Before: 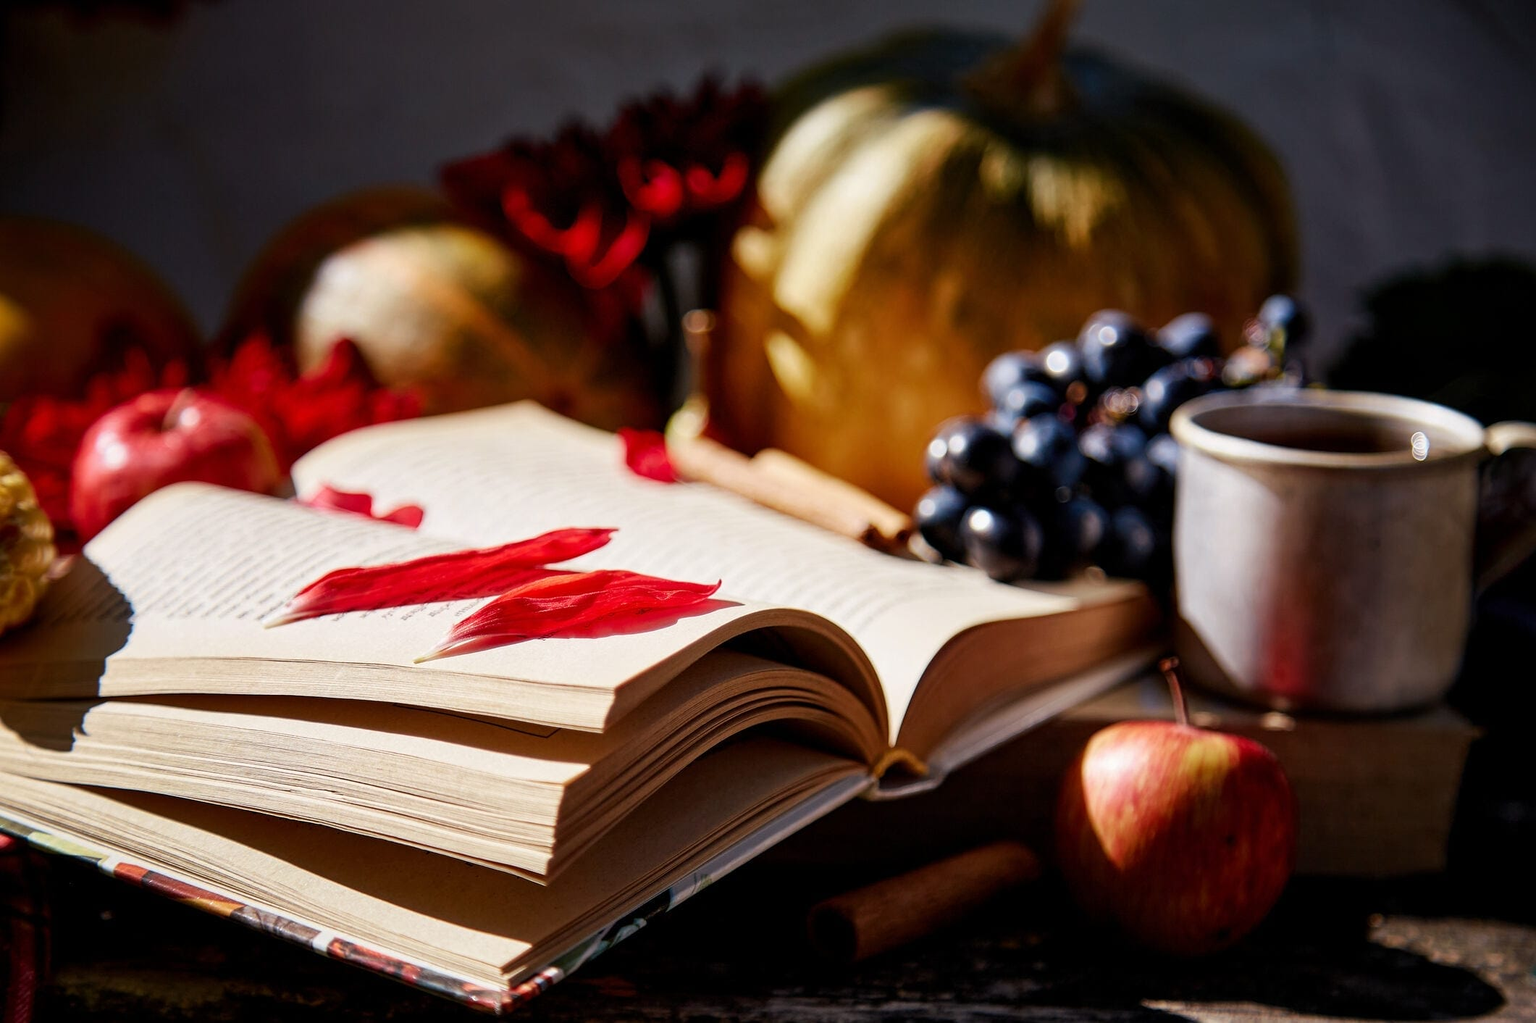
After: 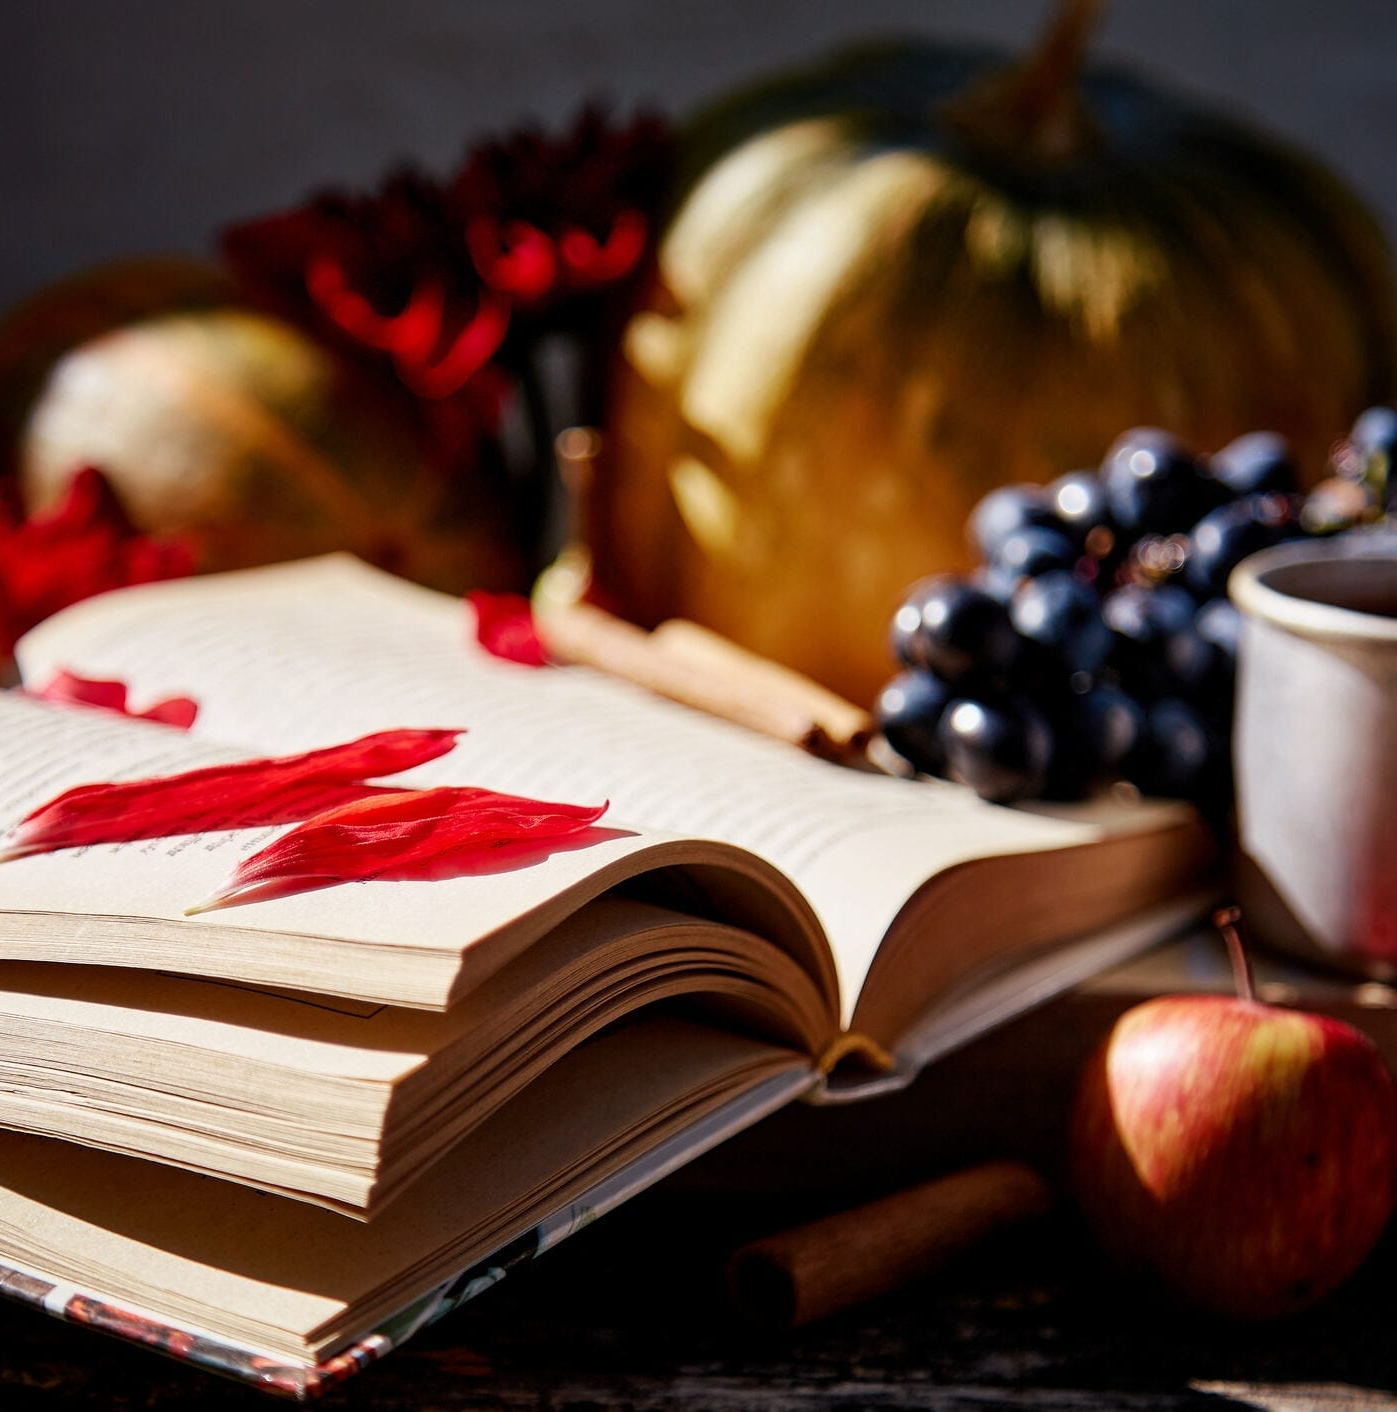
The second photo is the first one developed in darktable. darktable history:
crop and rotate: left 18.337%, right 15.789%
